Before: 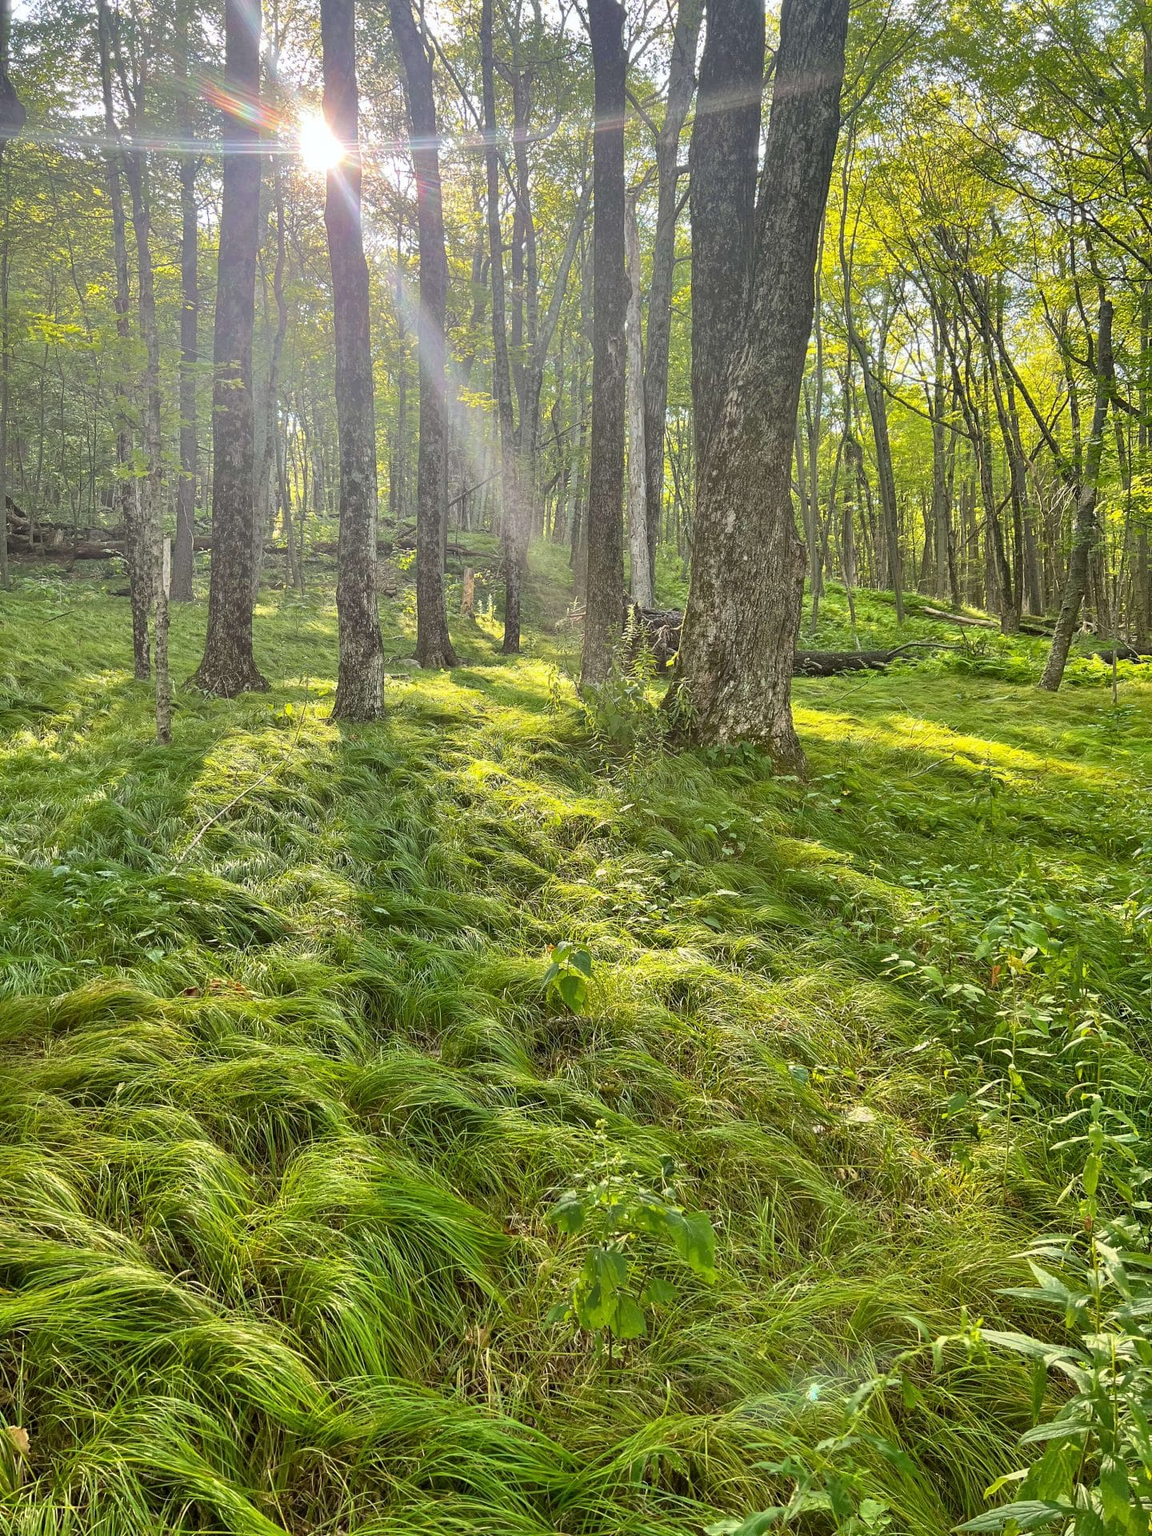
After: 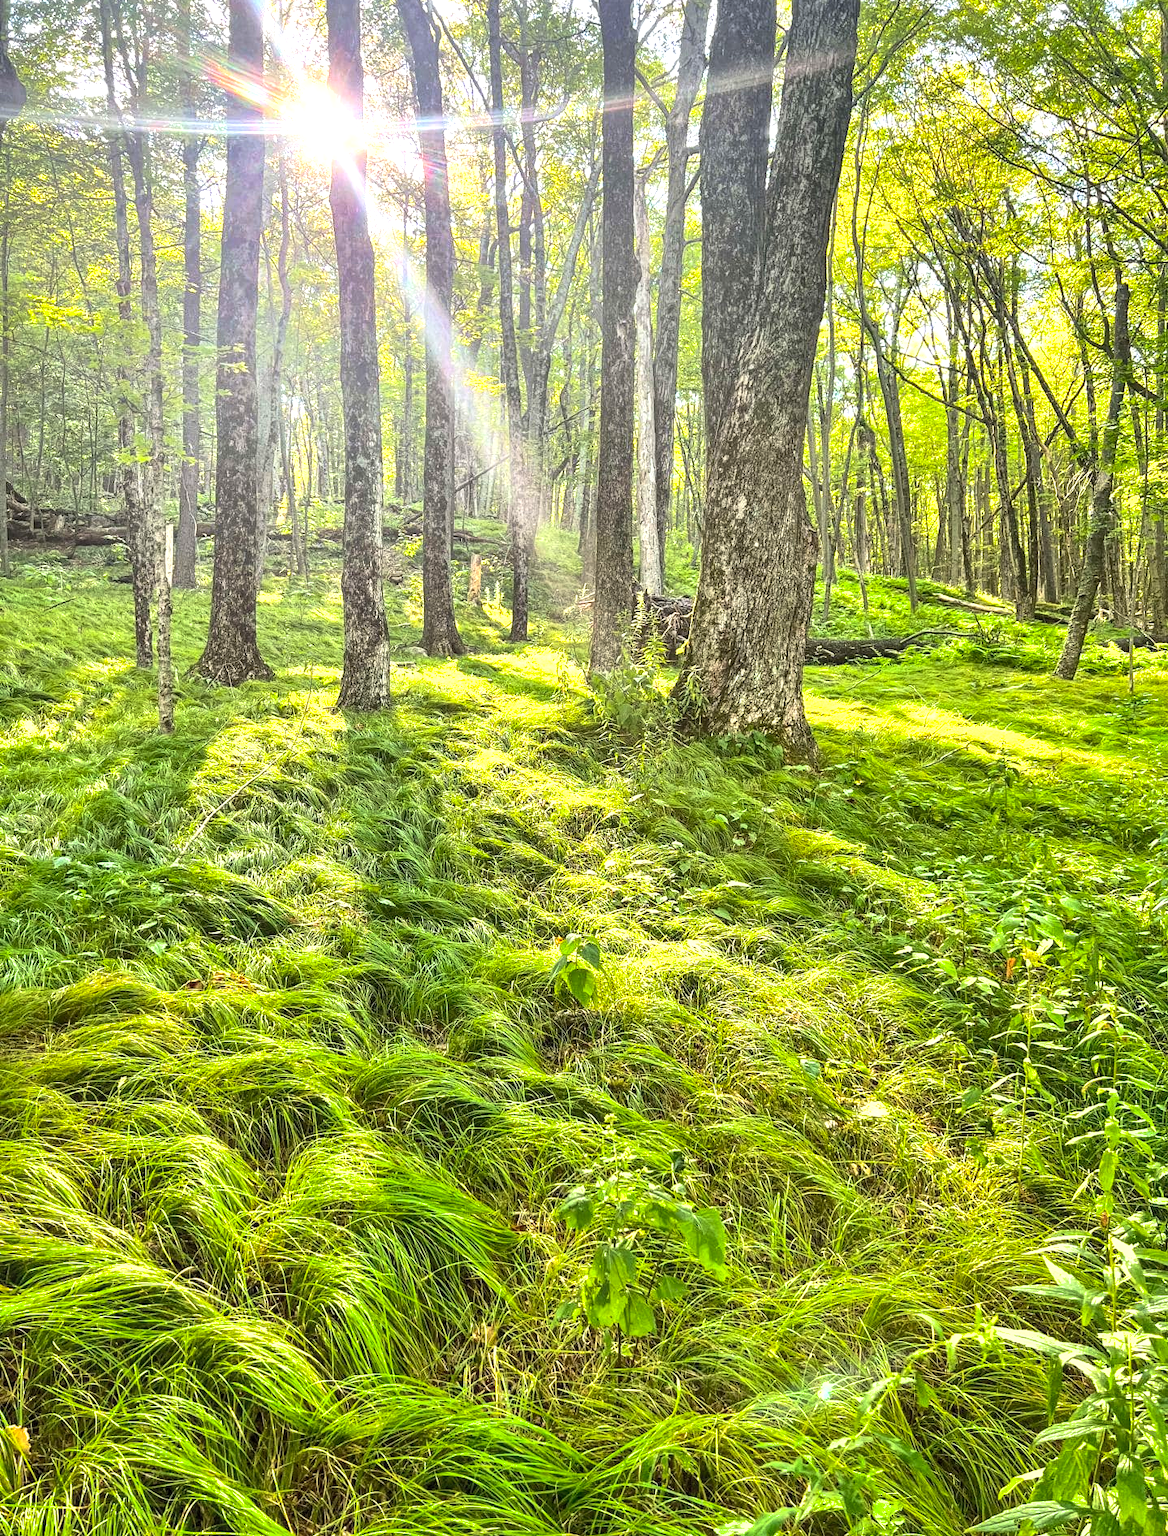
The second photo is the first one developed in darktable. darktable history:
crop: top 1.456%, right 0.029%
exposure: exposure 0.238 EV, compensate highlight preservation false
shadows and highlights: on, module defaults
local contrast: on, module defaults
contrast brightness saturation: contrast 0.204, brightness 0.167, saturation 0.229
tone equalizer: -8 EV -0.727 EV, -7 EV -0.67 EV, -6 EV -0.61 EV, -5 EV -0.389 EV, -3 EV 0.373 EV, -2 EV 0.6 EV, -1 EV 0.683 EV, +0 EV 0.776 EV, edges refinement/feathering 500, mask exposure compensation -1.57 EV, preserve details no
